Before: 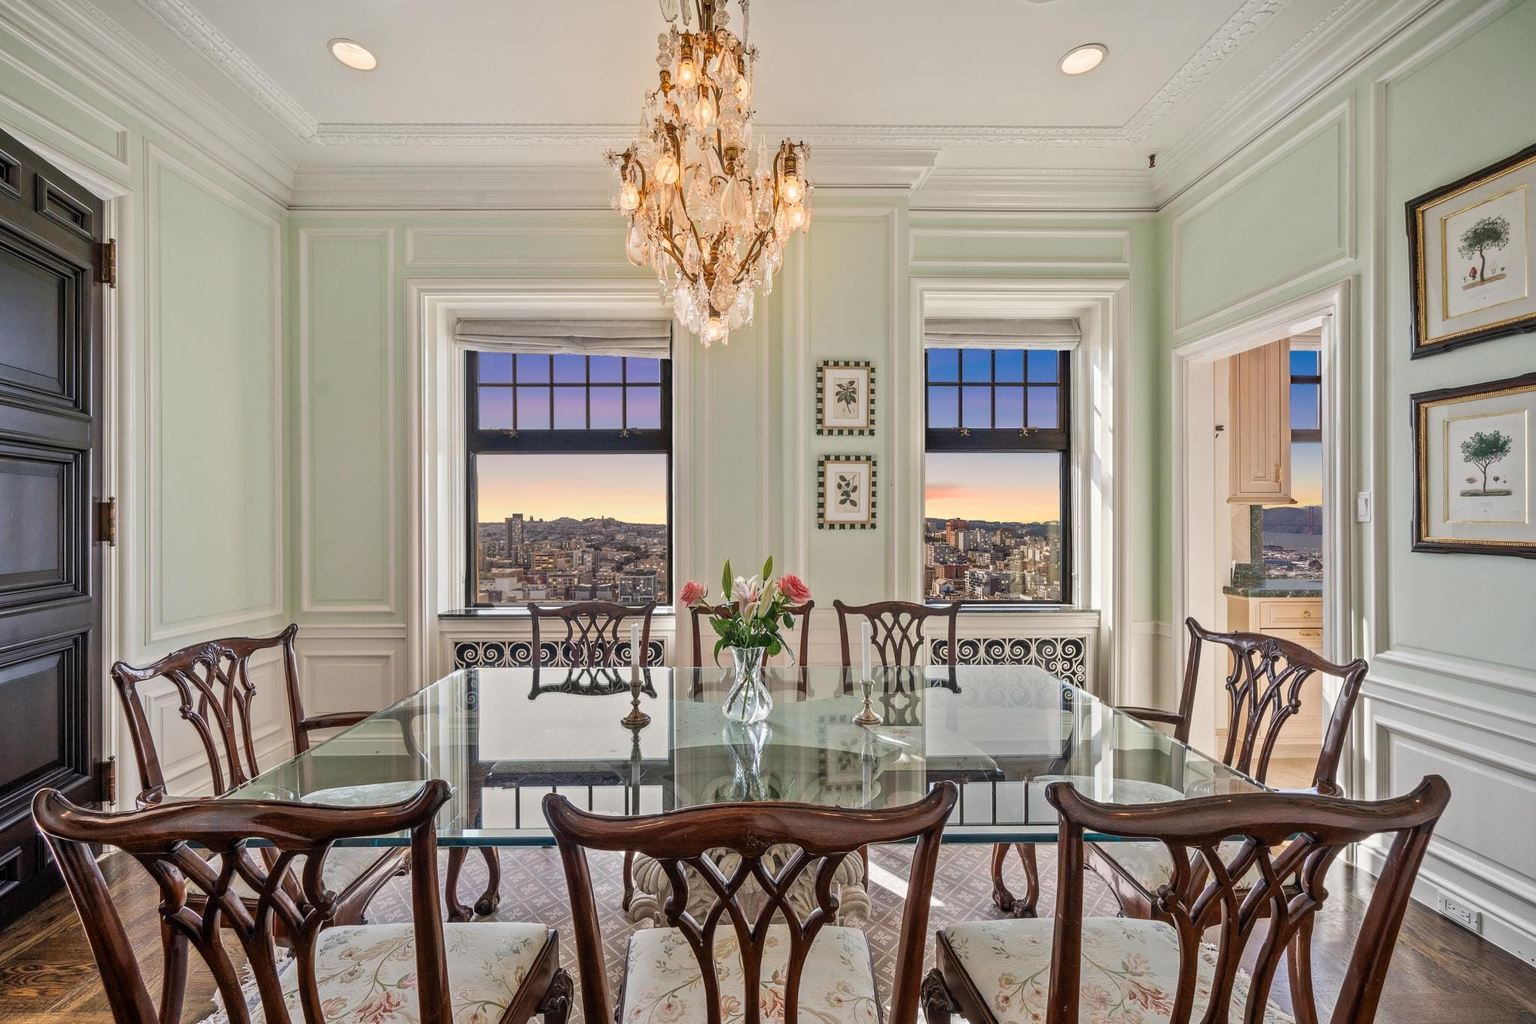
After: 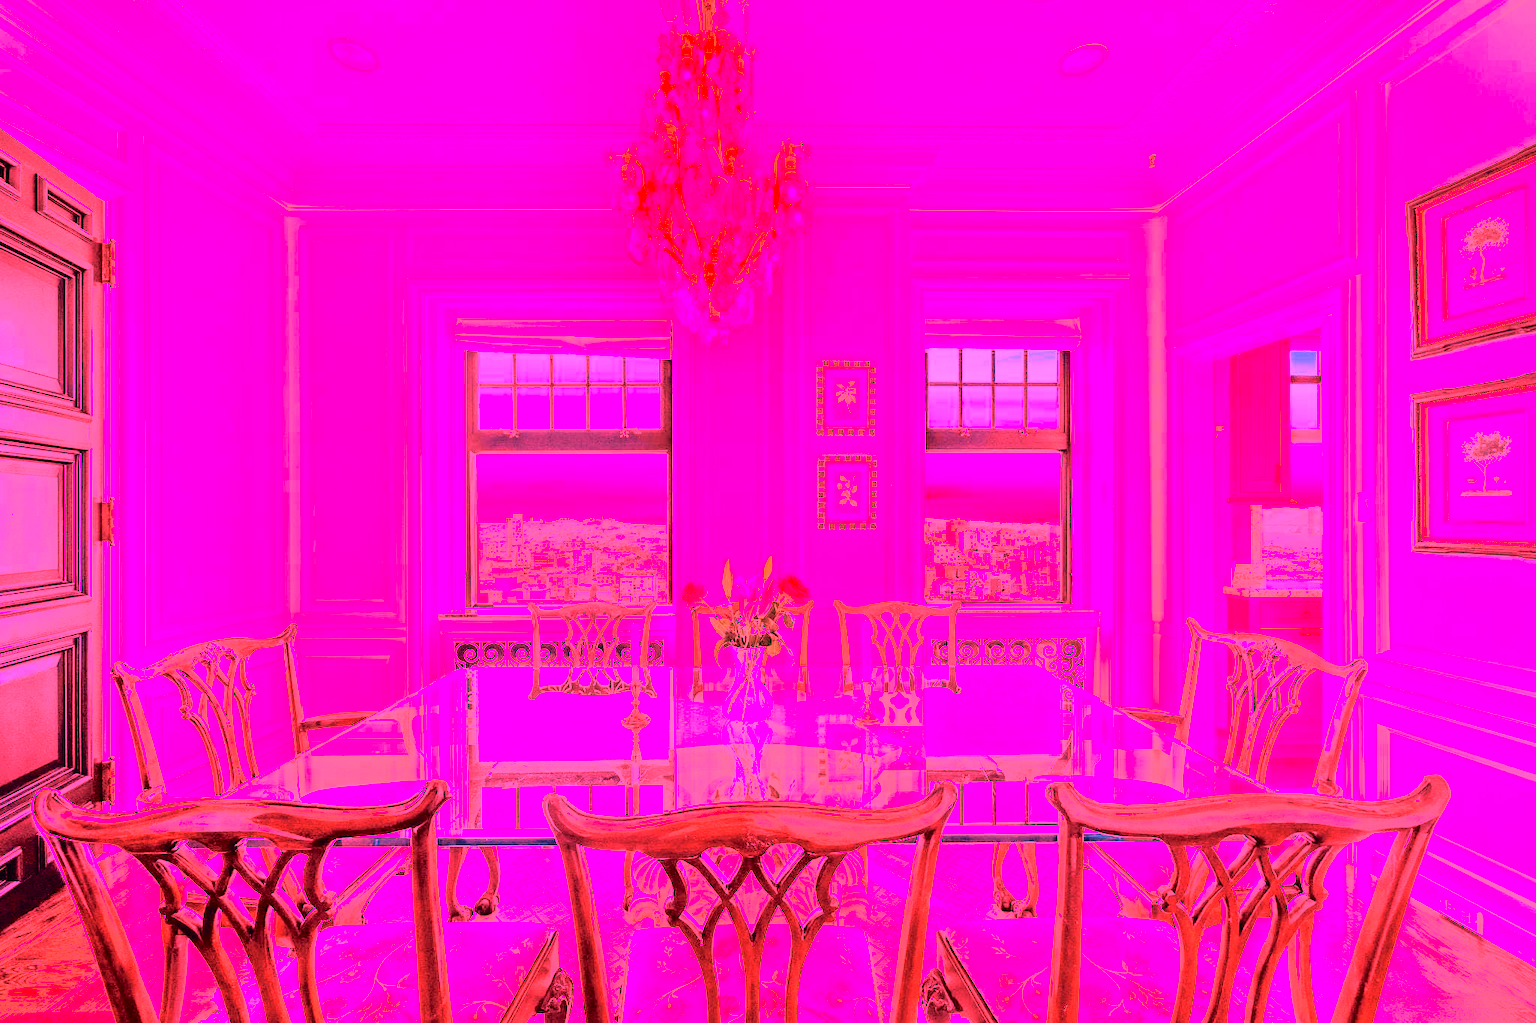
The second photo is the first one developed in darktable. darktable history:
white balance: red 4.26, blue 1.802
exposure: exposure -0.048 EV, compensate highlight preservation false
tone curve: curves: ch0 [(0, 0.009) (0.105, 0.08) (0.195, 0.18) (0.283, 0.316) (0.384, 0.434) (0.485, 0.531) (0.638, 0.69) (0.81, 0.872) (1, 0.977)]; ch1 [(0, 0) (0.161, 0.092) (0.35, 0.33) (0.379, 0.401) (0.456, 0.469) (0.498, 0.502) (0.52, 0.536) (0.586, 0.617) (0.635, 0.655) (1, 1)]; ch2 [(0, 0) (0.371, 0.362) (0.437, 0.437) (0.483, 0.484) (0.53, 0.515) (0.56, 0.571) (0.622, 0.606) (1, 1)], color space Lab, independent channels, preserve colors none
